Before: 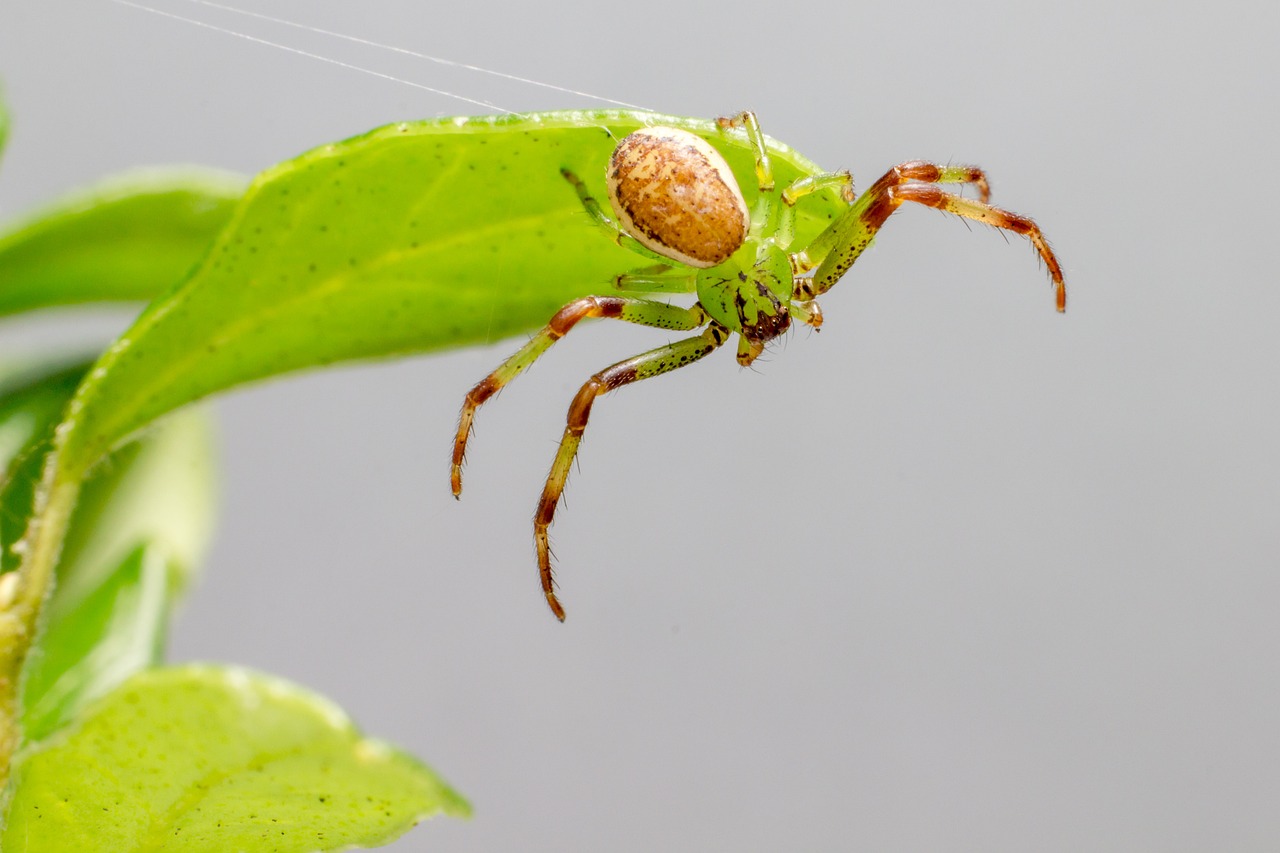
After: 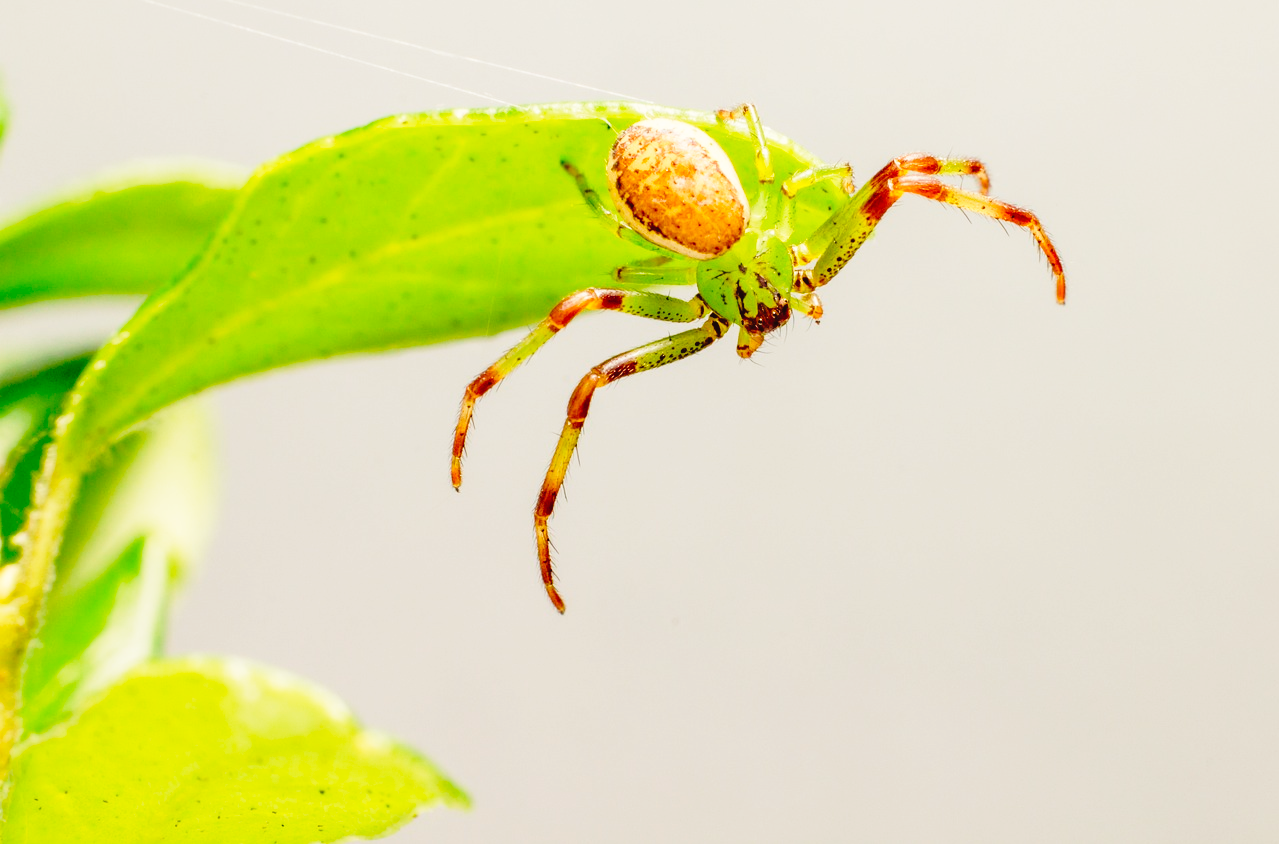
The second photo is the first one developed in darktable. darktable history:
crop: top 1.049%, right 0.001%
base curve: curves: ch0 [(0, 0) (0.028, 0.03) (0.121, 0.232) (0.46, 0.748) (0.859, 0.968) (1, 1)], preserve colors none
color balance: lift [1.005, 1.002, 0.998, 0.998], gamma [1, 1.021, 1.02, 0.979], gain [0.923, 1.066, 1.056, 0.934]
